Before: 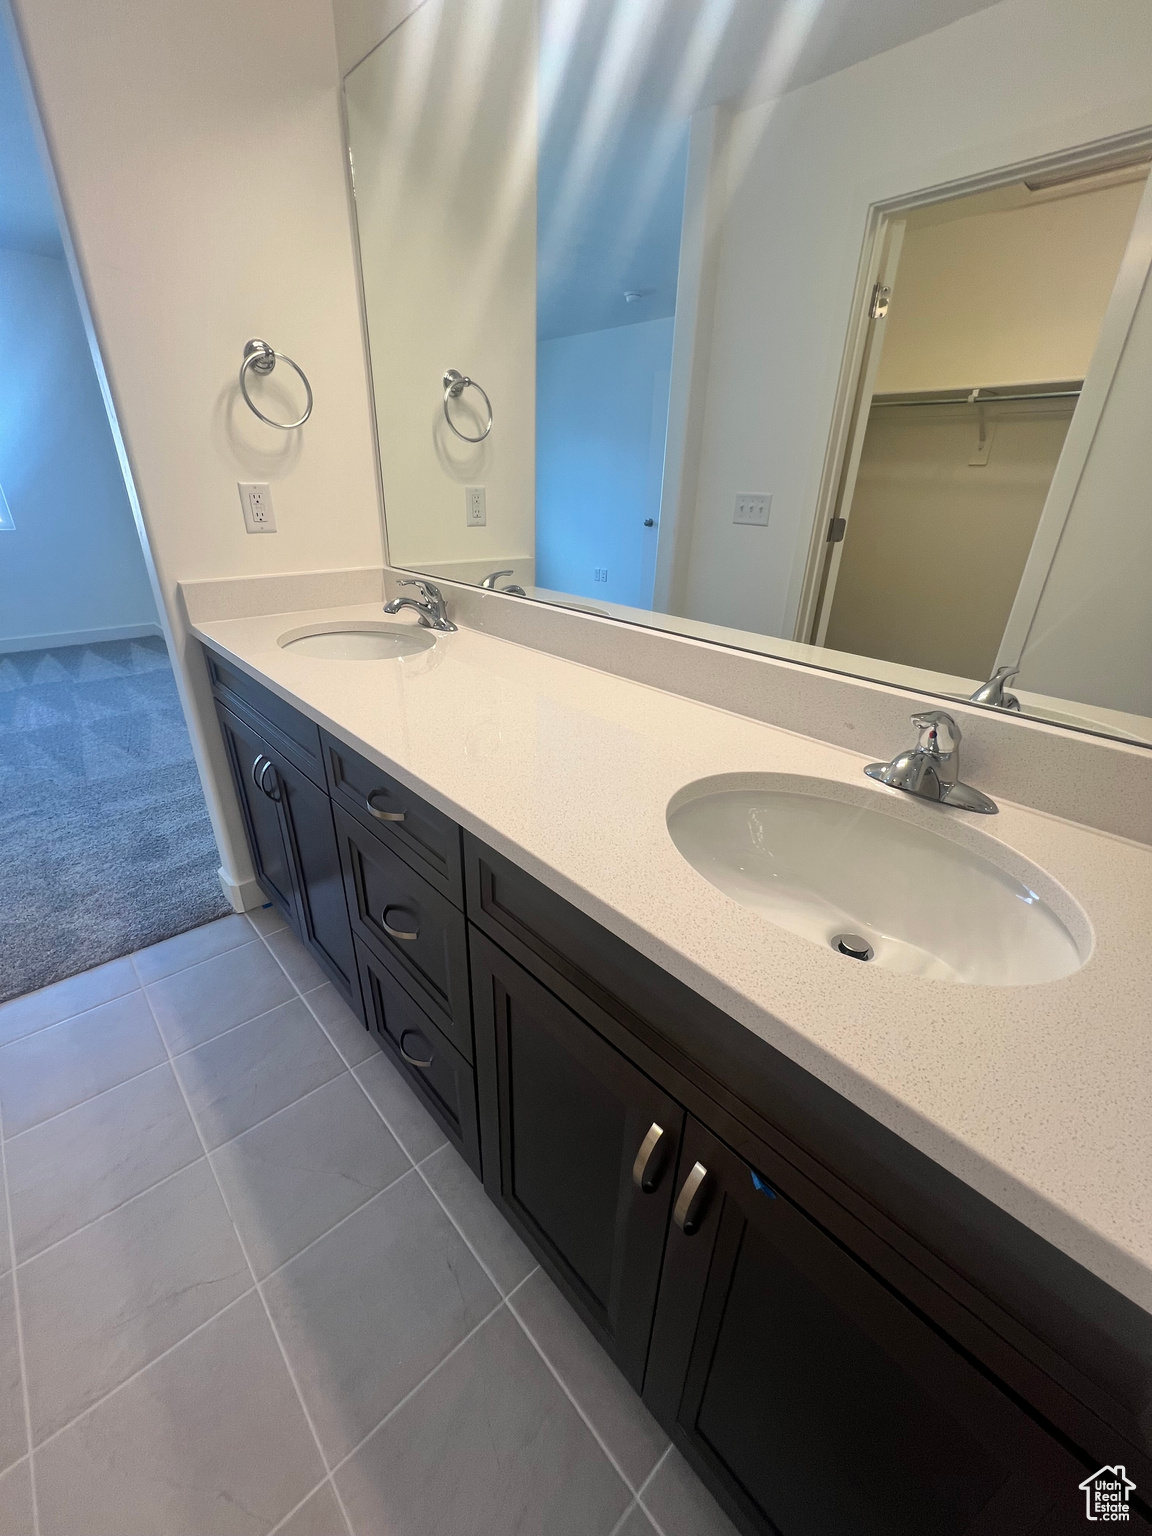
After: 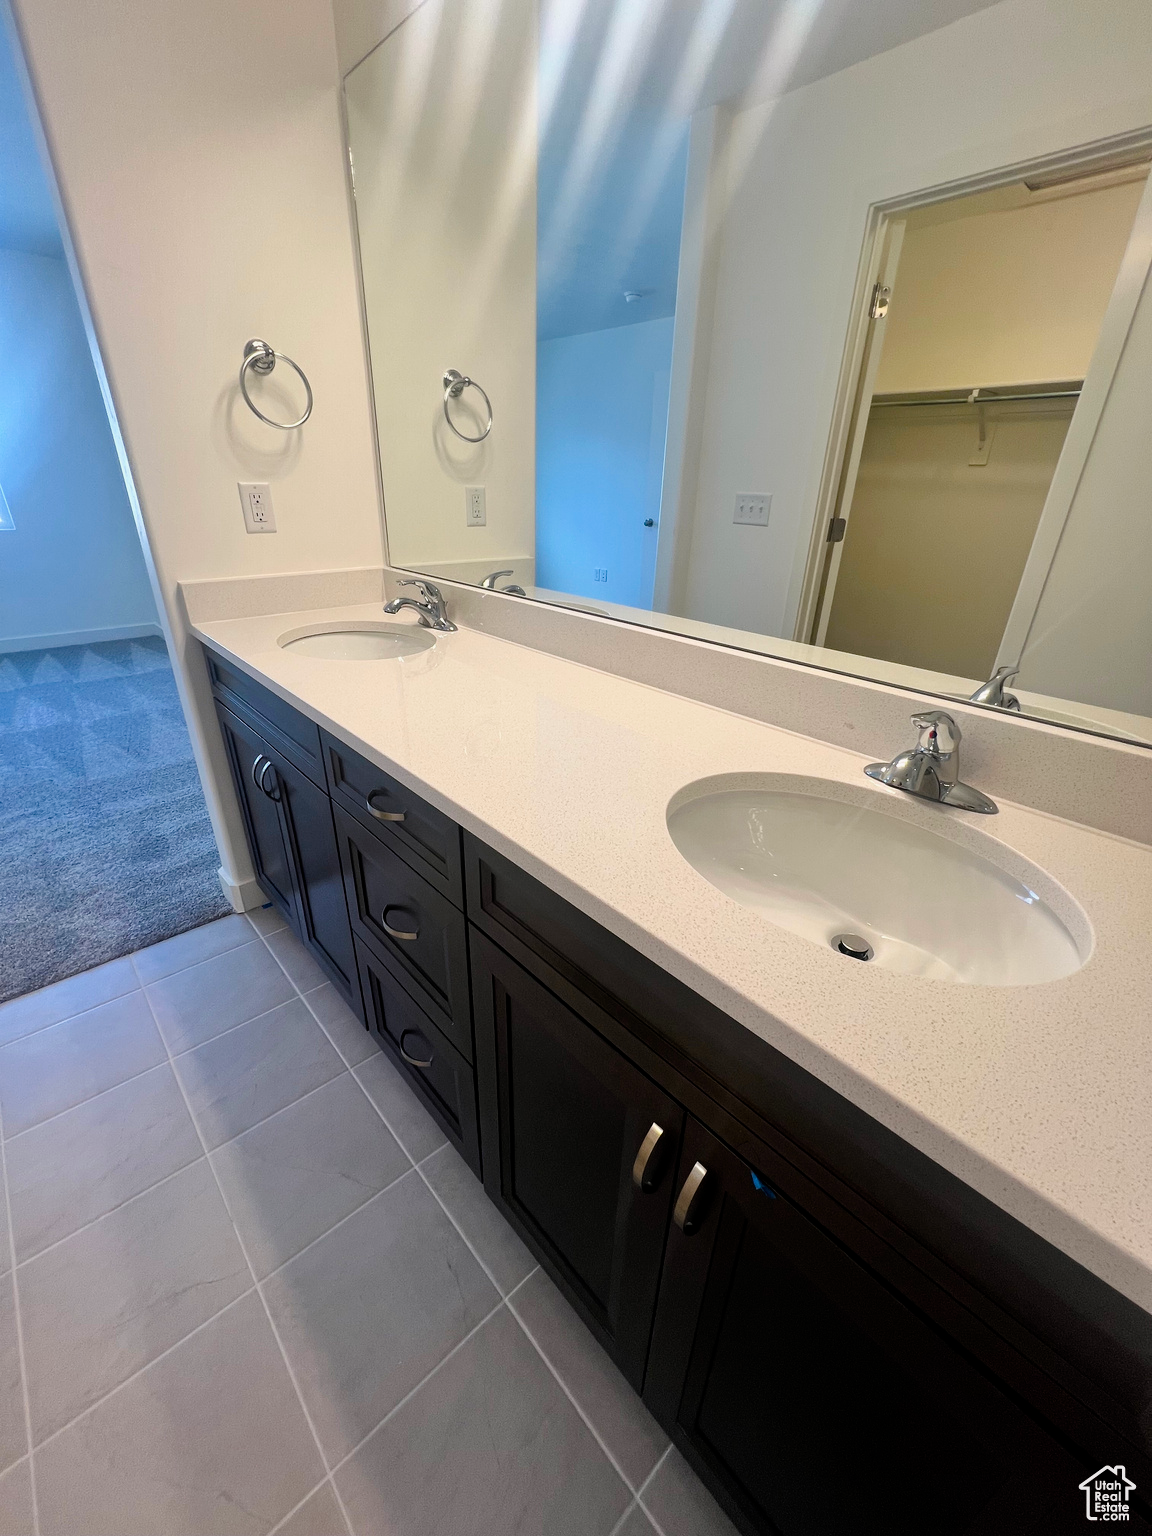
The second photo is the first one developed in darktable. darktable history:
filmic rgb: black relative exposure -12.84 EV, white relative exposure 2.81 EV, target black luminance 0%, hardness 8.56, latitude 69.77%, contrast 1.135, shadows ↔ highlights balance -1.08%
color balance rgb: highlights gain › chroma 0.254%, highlights gain › hue 330.06°, linear chroma grading › global chroma 8.837%, perceptual saturation grading › global saturation 20%, perceptual saturation grading › highlights -25.205%, perceptual saturation grading › shadows 25.568%
